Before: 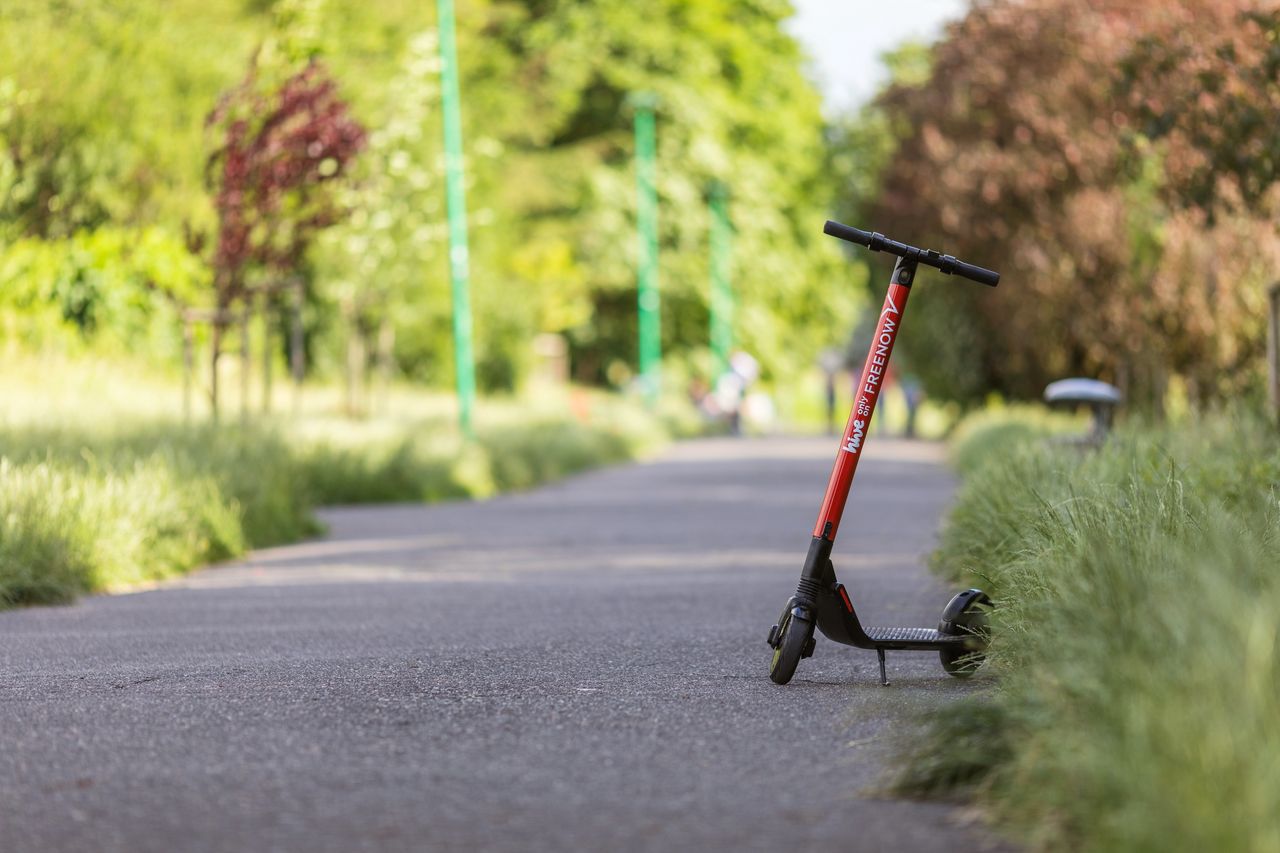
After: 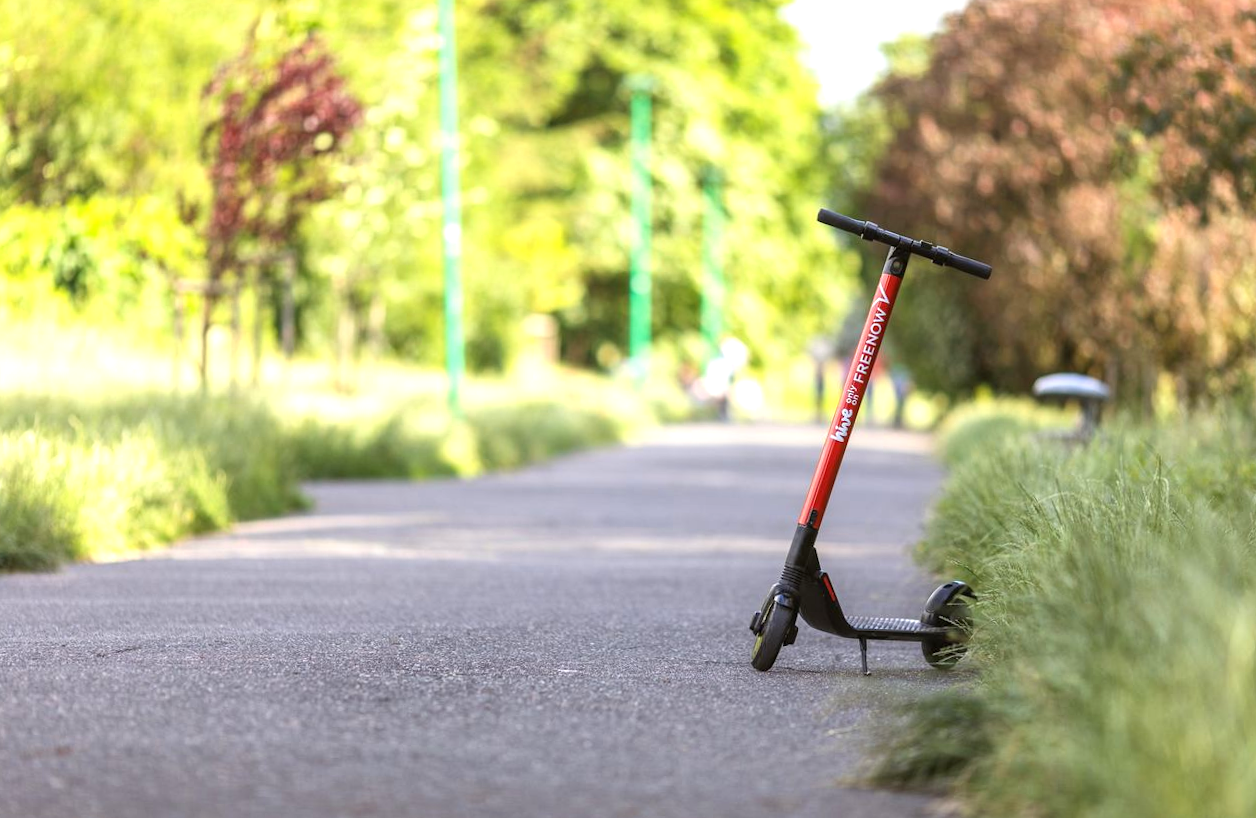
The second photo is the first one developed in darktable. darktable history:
rotate and perspective: rotation 1.57°, crop left 0.018, crop right 0.982, crop top 0.039, crop bottom 0.961
exposure: exposure 0.64 EV, compensate highlight preservation false
tone equalizer: on, module defaults
